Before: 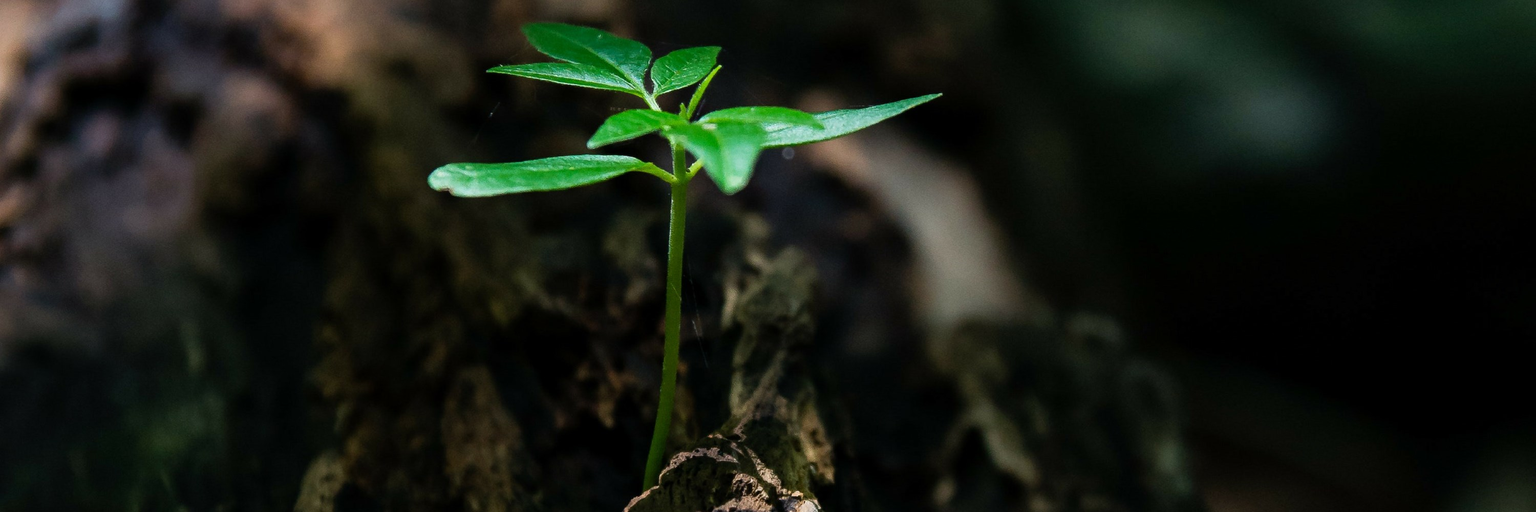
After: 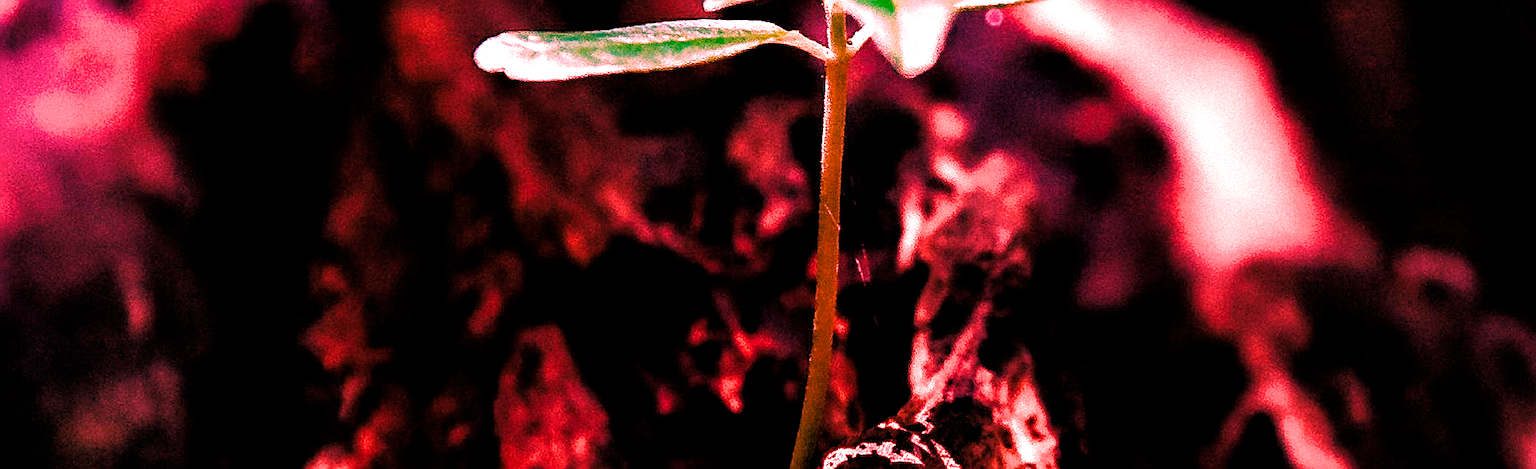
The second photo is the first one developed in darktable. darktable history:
crop: left 6.488%, top 27.668%, right 24.183%, bottom 8.656%
filmic rgb: black relative exposure -4.93 EV, white relative exposure 2.84 EV, hardness 3.72
sharpen: on, module defaults
tone curve: curves: ch0 [(0, 0) (0.08, 0.06) (0.17, 0.14) (0.5, 0.5) (0.83, 0.86) (0.92, 0.94) (1, 1)], preserve colors none
white balance: red 4.26, blue 1.802
